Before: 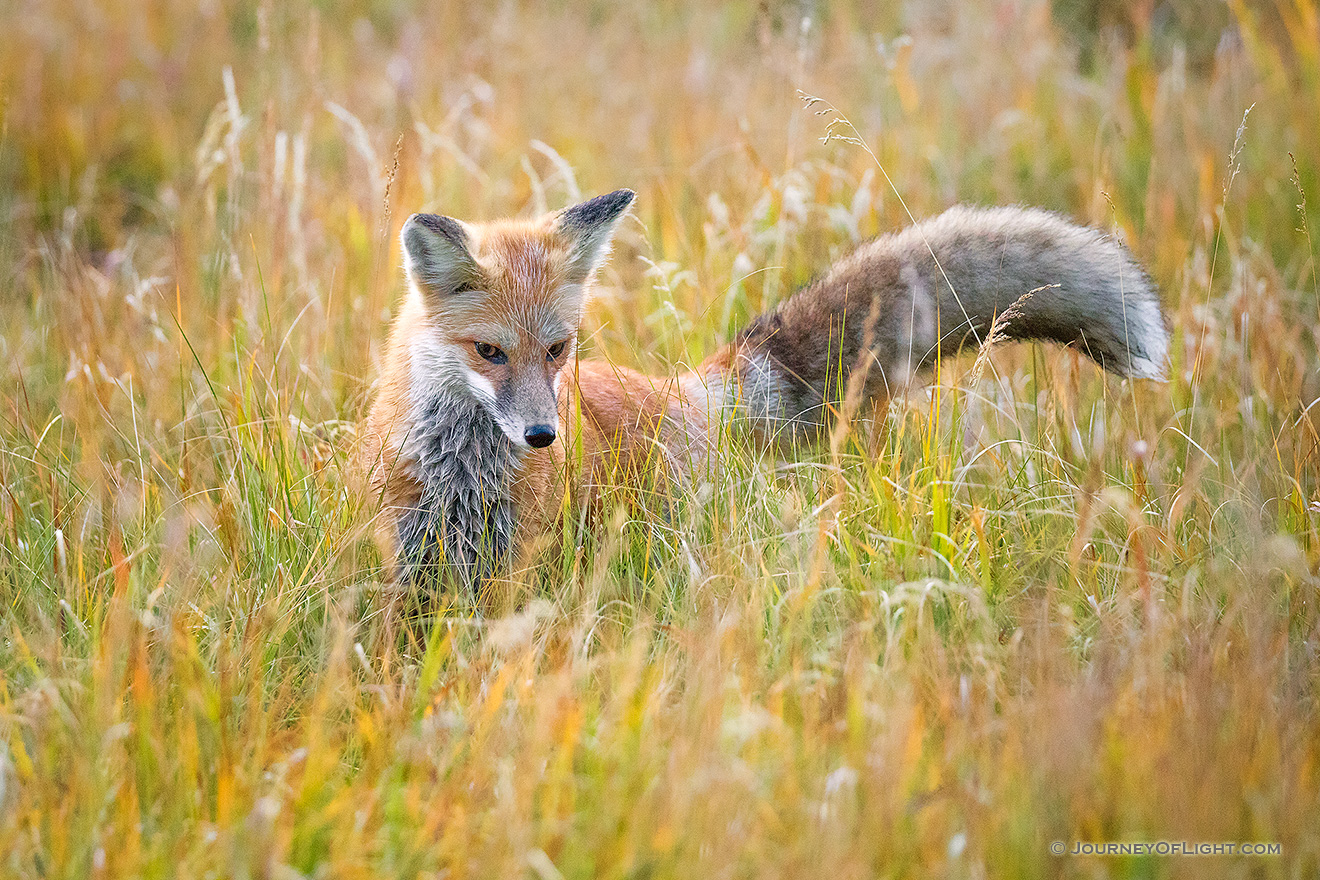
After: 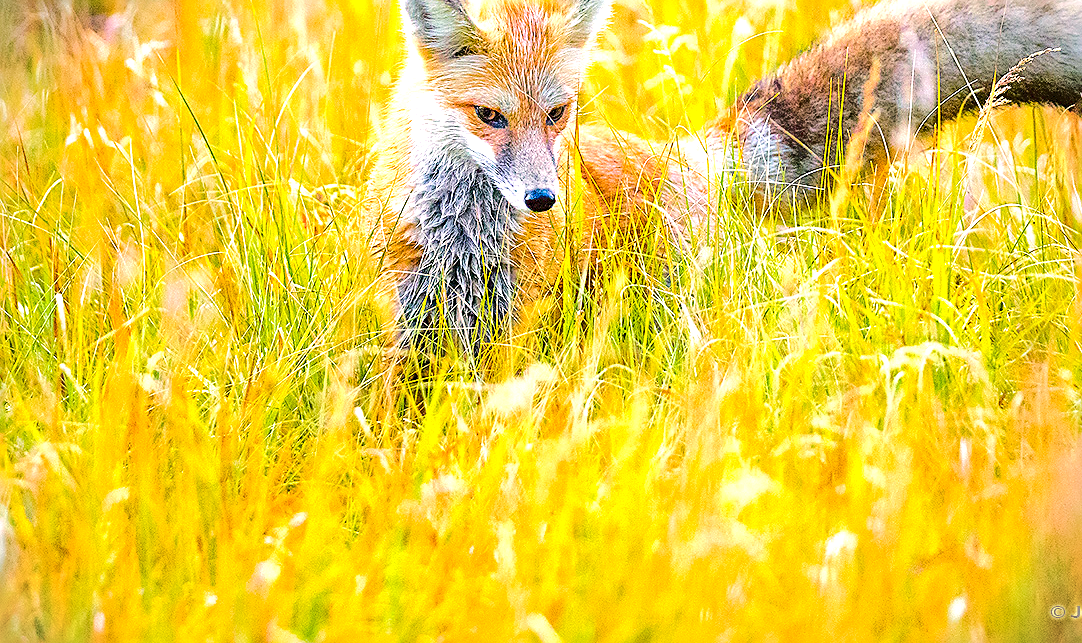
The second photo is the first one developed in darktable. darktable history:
contrast brightness saturation: contrast 0.006, saturation -0.062
sharpen: on, module defaults
tone curve: curves: ch0 [(0, 0) (0.003, 0.054) (0.011, 0.057) (0.025, 0.056) (0.044, 0.062) (0.069, 0.071) (0.1, 0.088) (0.136, 0.111) (0.177, 0.146) (0.224, 0.19) (0.277, 0.261) (0.335, 0.363) (0.399, 0.458) (0.468, 0.562) (0.543, 0.653) (0.623, 0.725) (0.709, 0.801) (0.801, 0.853) (0.898, 0.915) (1, 1)], color space Lab, linked channels, preserve colors none
tone equalizer: -8 EV -0.434 EV, -7 EV -0.369 EV, -6 EV -0.34 EV, -5 EV -0.204 EV, -3 EV 0.196 EV, -2 EV 0.359 EV, -1 EV 0.406 EV, +0 EV 0.417 EV
color balance rgb: highlights gain › chroma 1.002%, highlights gain › hue 52.7°, linear chroma grading › global chroma 20.59%, perceptual saturation grading › global saturation 30.11%, perceptual brilliance grading › global brilliance 11.963%, global vibrance 20%
local contrast: mode bilateral grid, contrast 20, coarseness 50, detail 132%, midtone range 0.2
vignetting: fall-off start 97.24%, width/height ratio 1.184
crop: top 26.93%, right 17.987%
